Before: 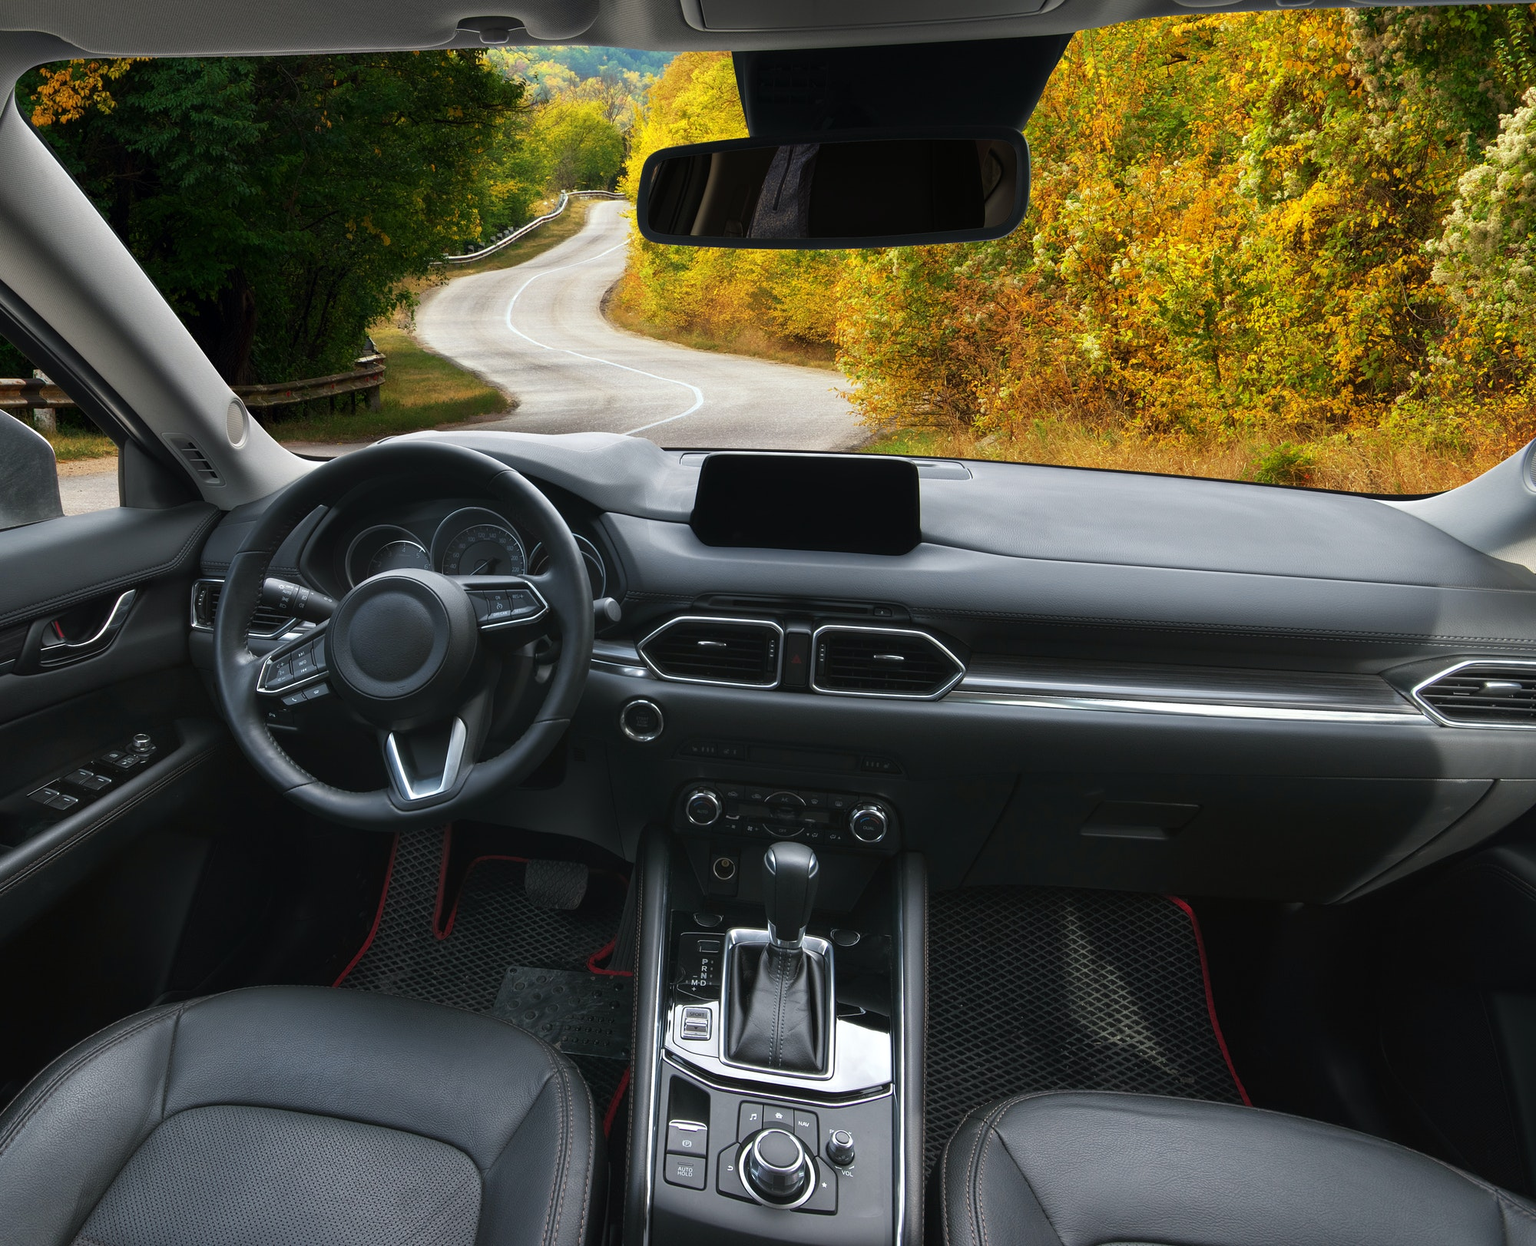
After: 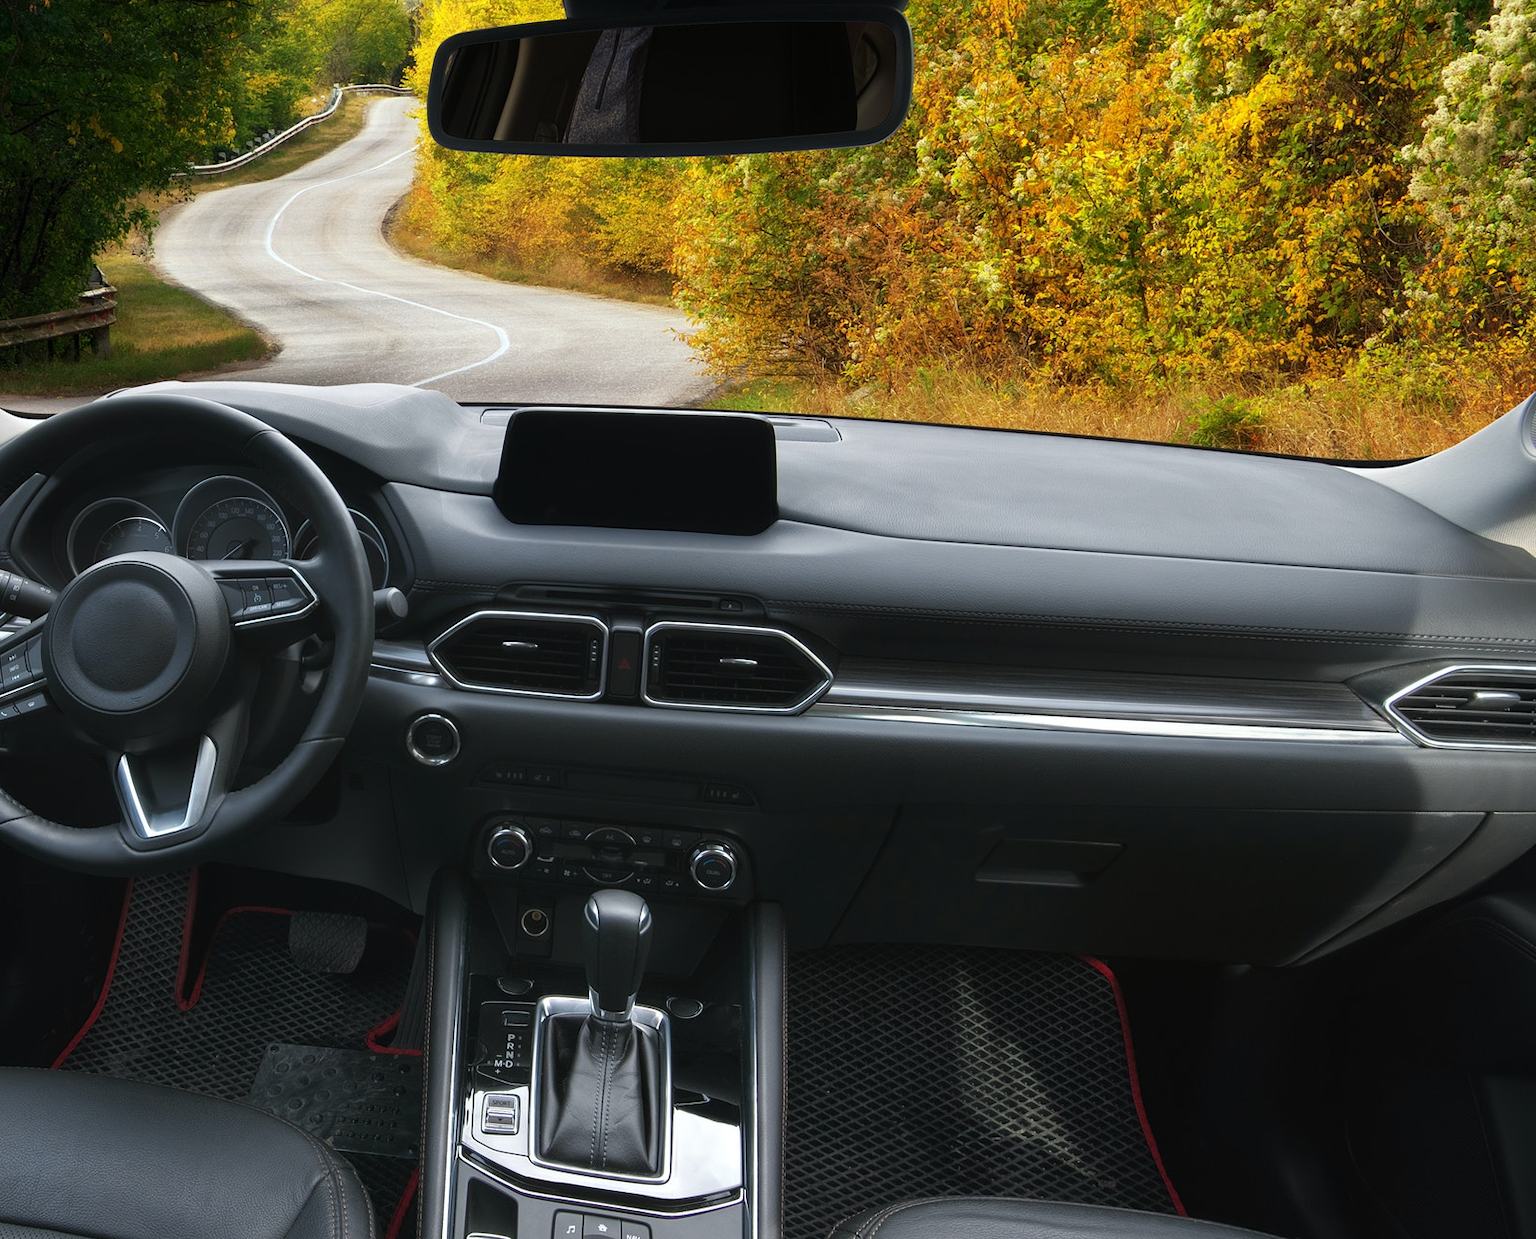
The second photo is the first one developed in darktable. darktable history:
crop: left 19%, top 9.798%, right 0%, bottom 9.727%
